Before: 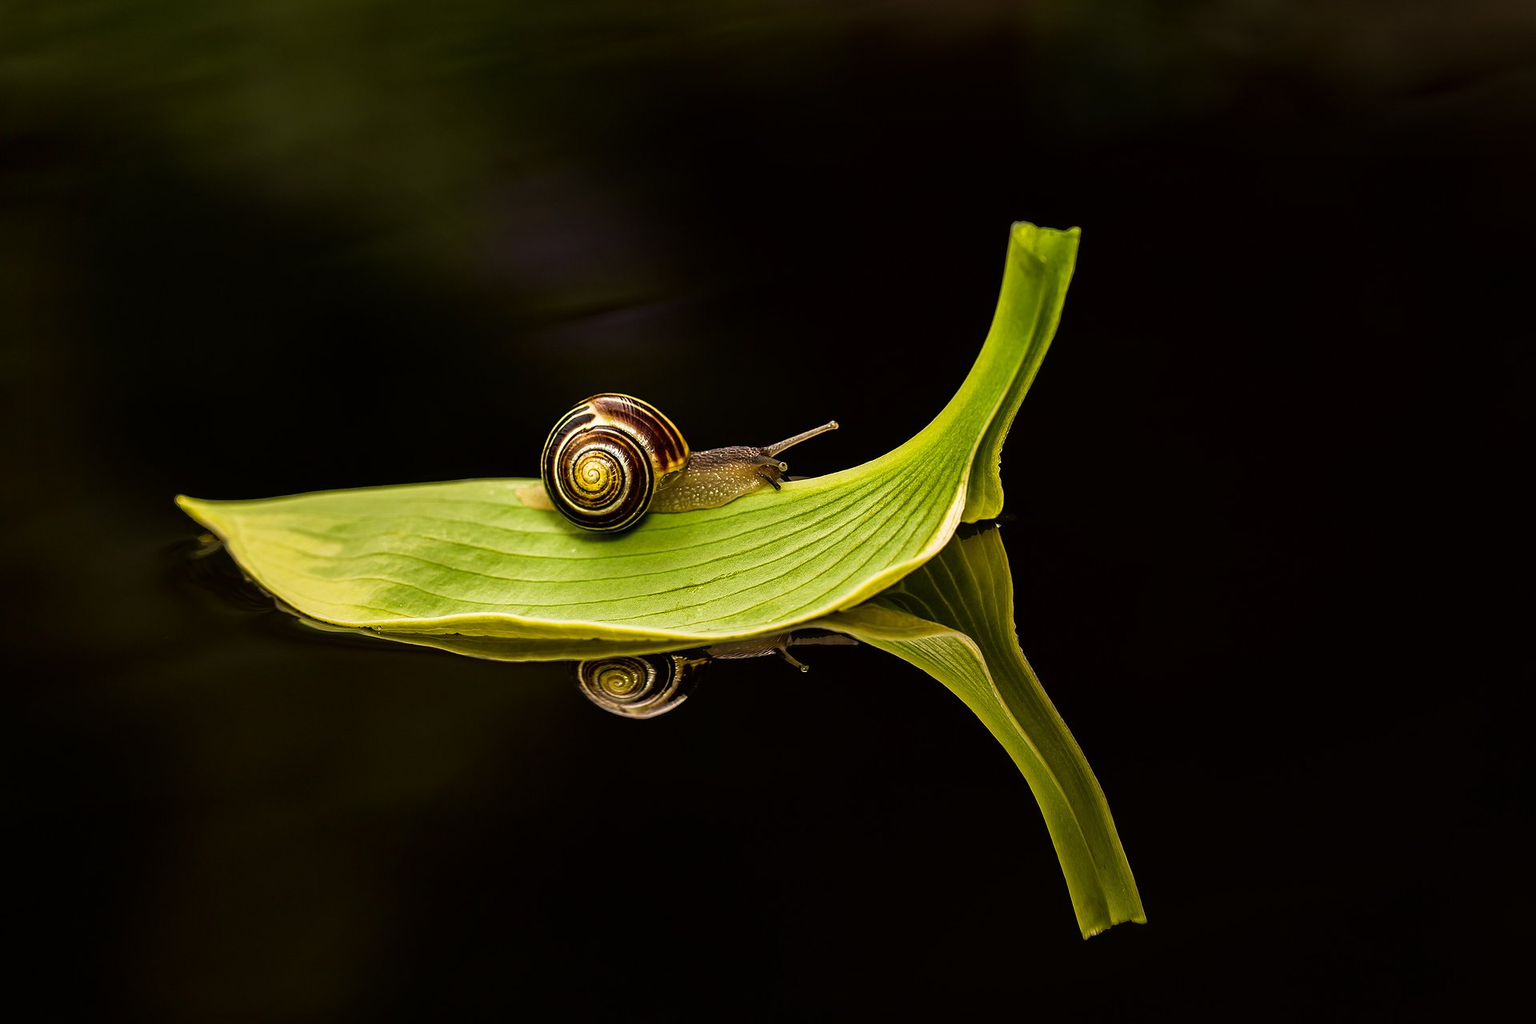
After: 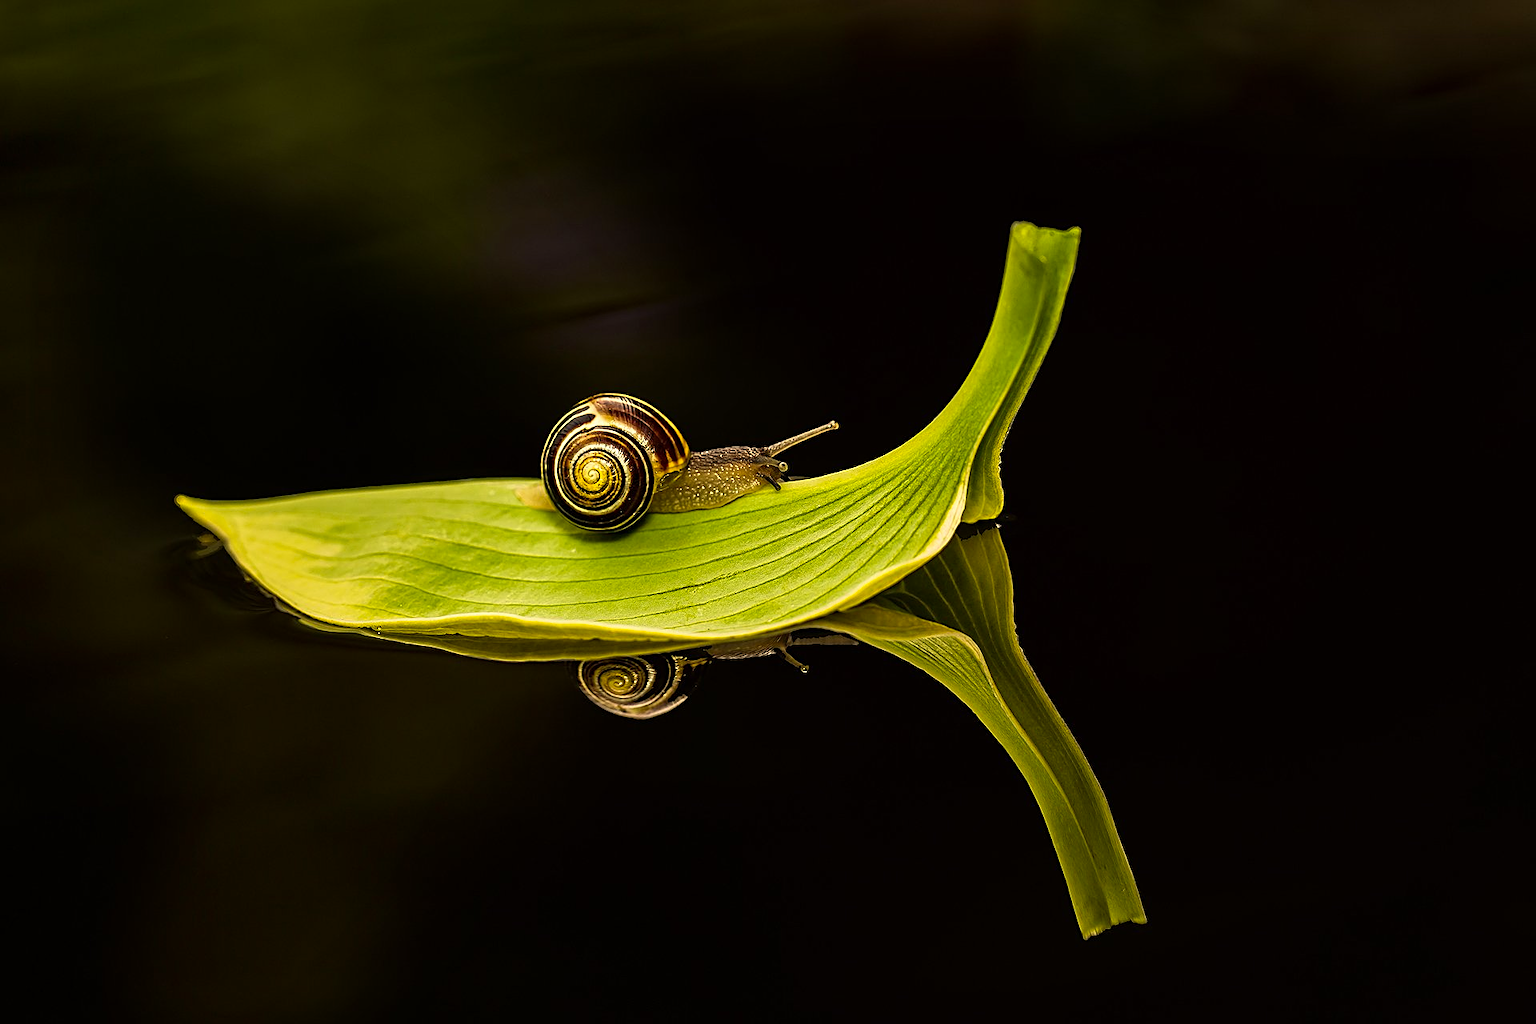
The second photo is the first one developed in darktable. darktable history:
color correction: highlights a* 1.39, highlights b* 17.83
sharpen: on, module defaults
